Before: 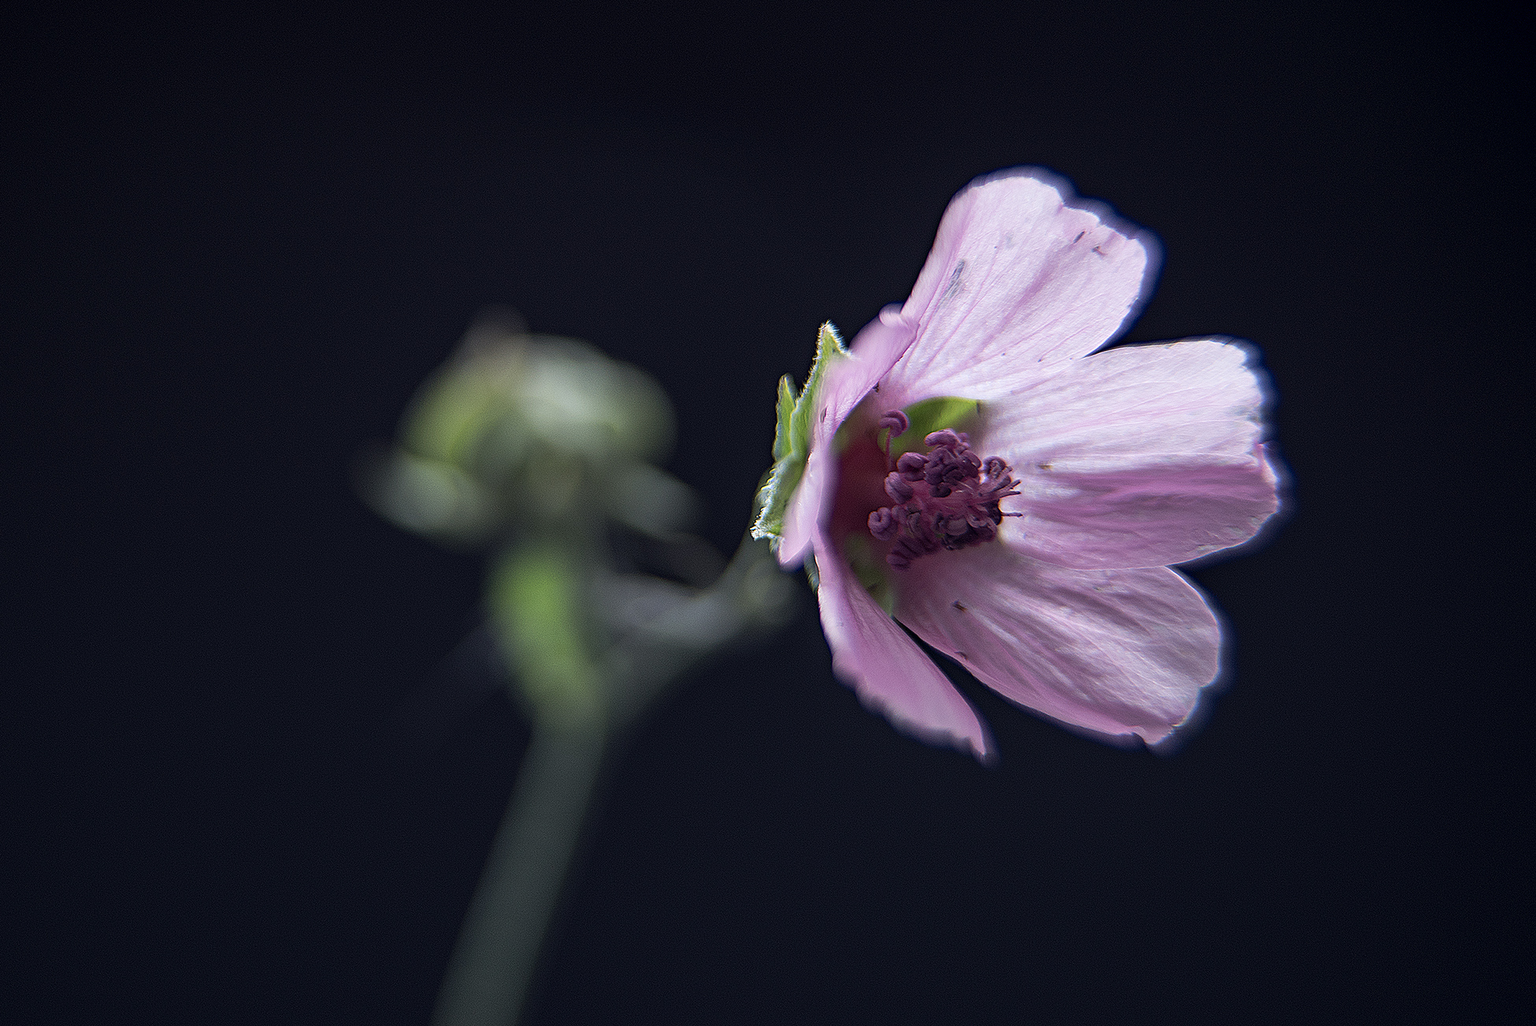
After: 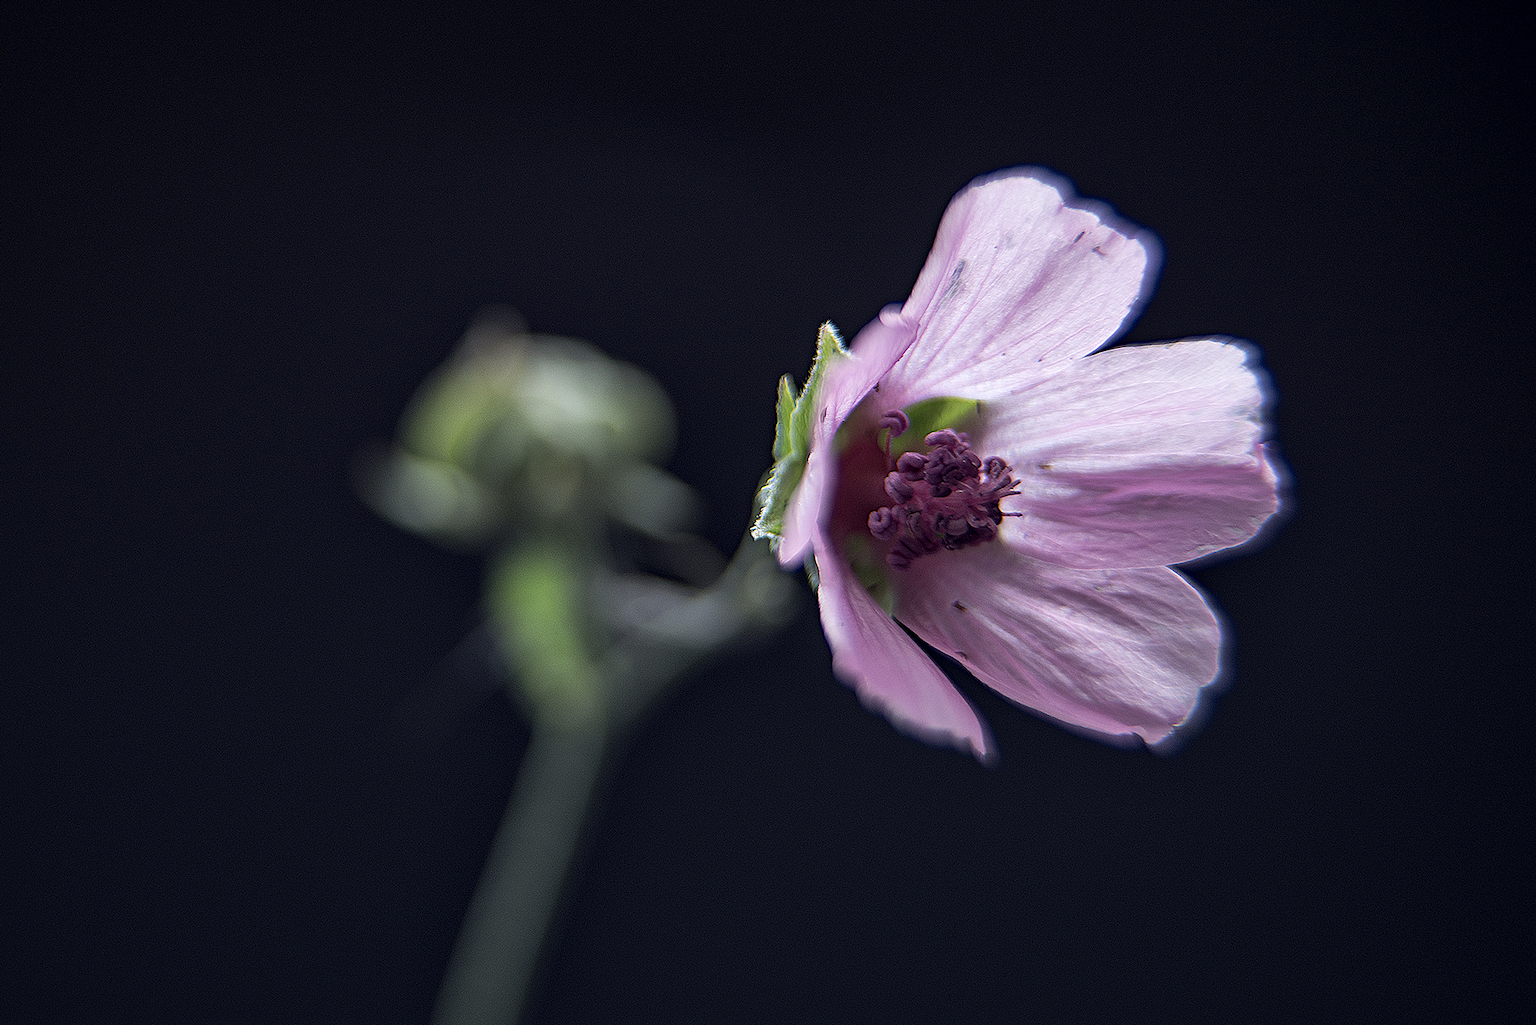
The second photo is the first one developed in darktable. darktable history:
local contrast: mode bilateral grid, contrast 19, coarseness 51, detail 128%, midtone range 0.2
tone equalizer: edges refinement/feathering 500, mask exposure compensation -1.57 EV, preserve details guided filter
